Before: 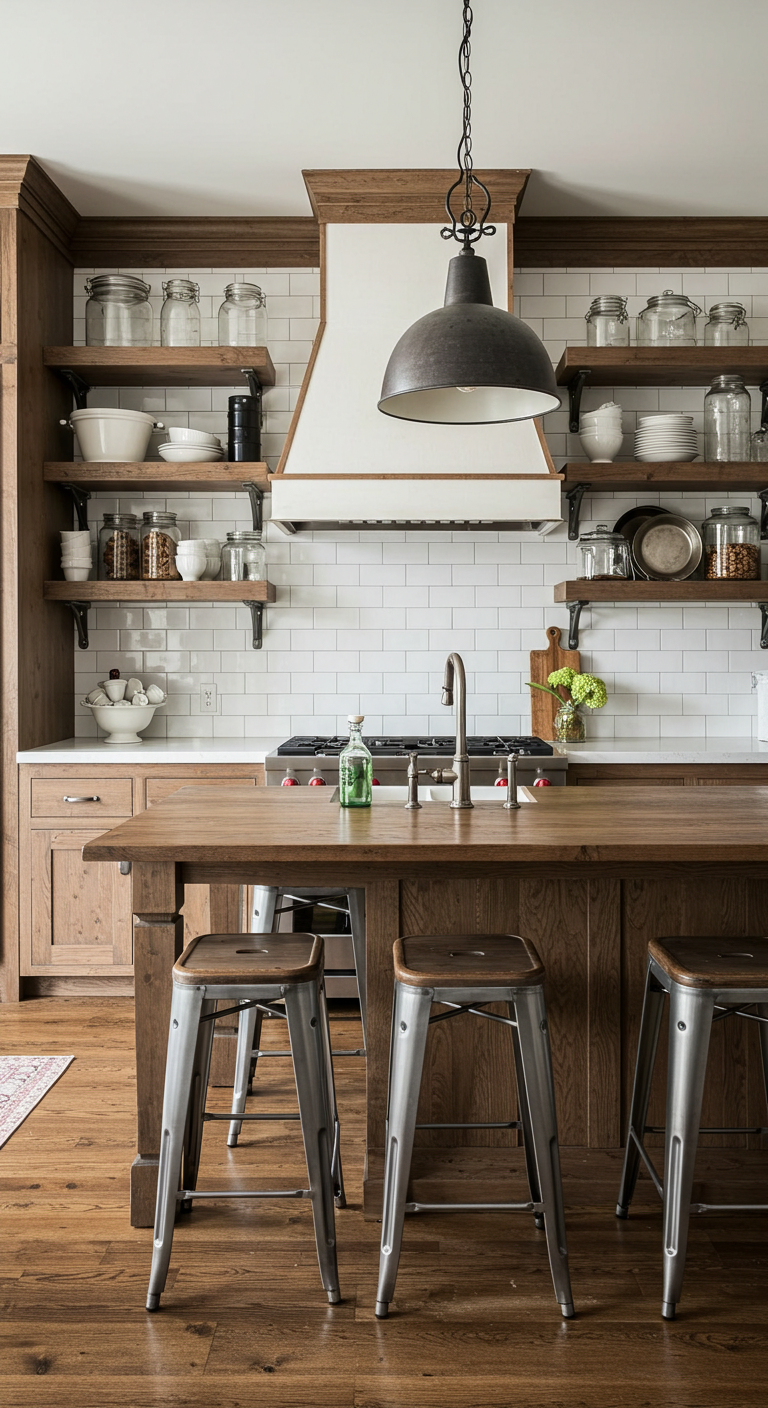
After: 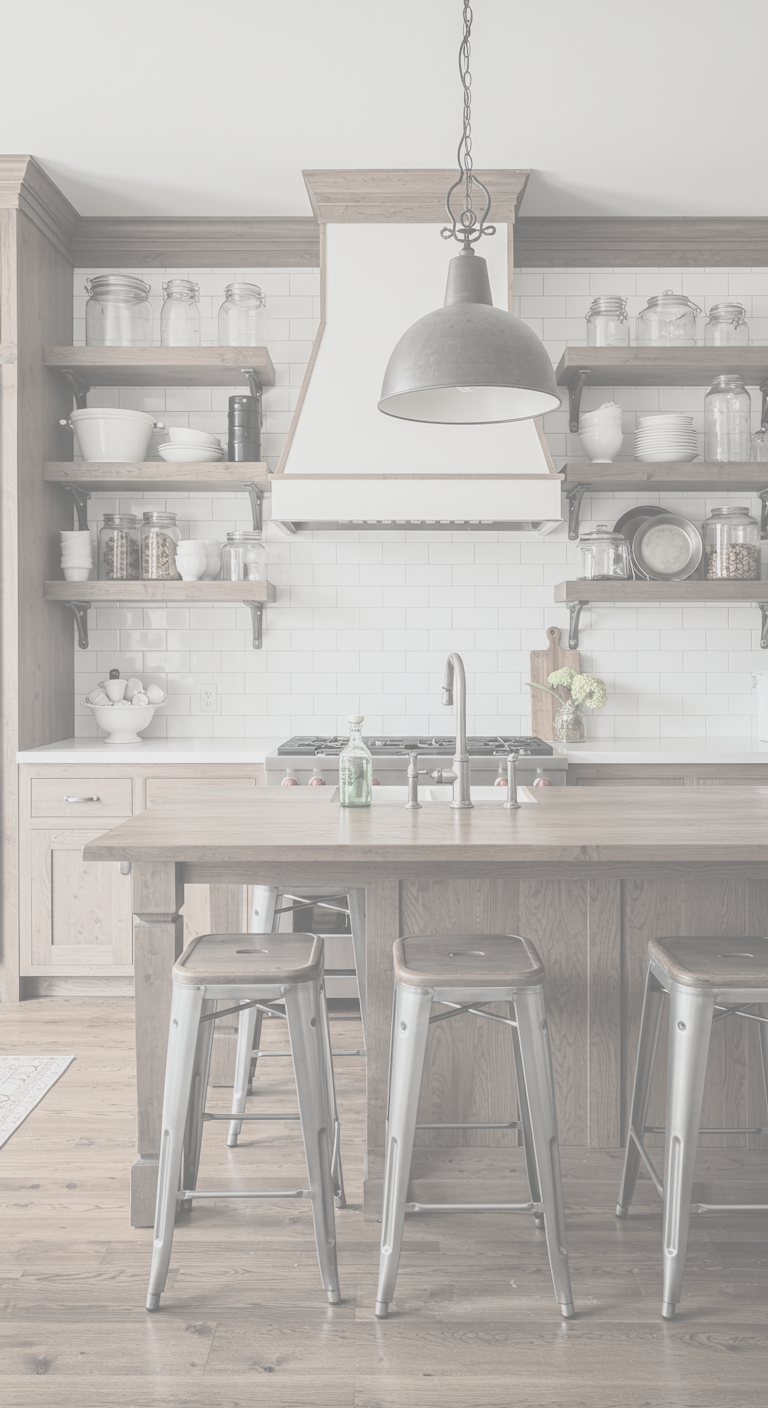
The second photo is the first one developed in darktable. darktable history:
contrast brightness saturation: contrast -0.313, brightness 0.759, saturation -0.771
